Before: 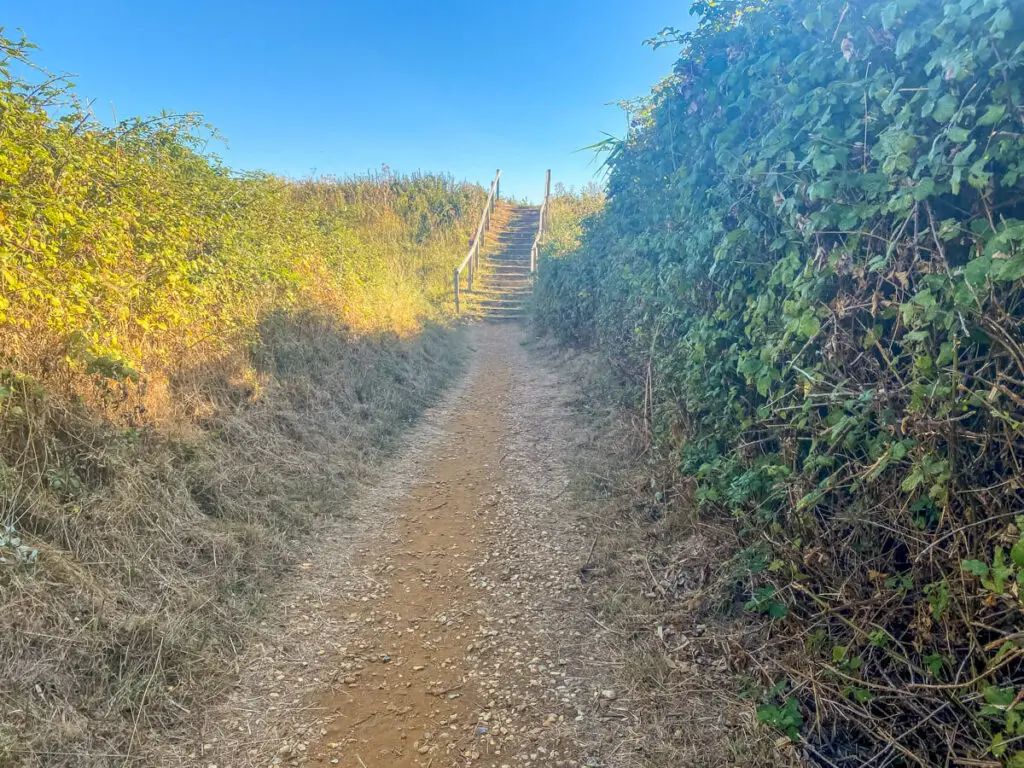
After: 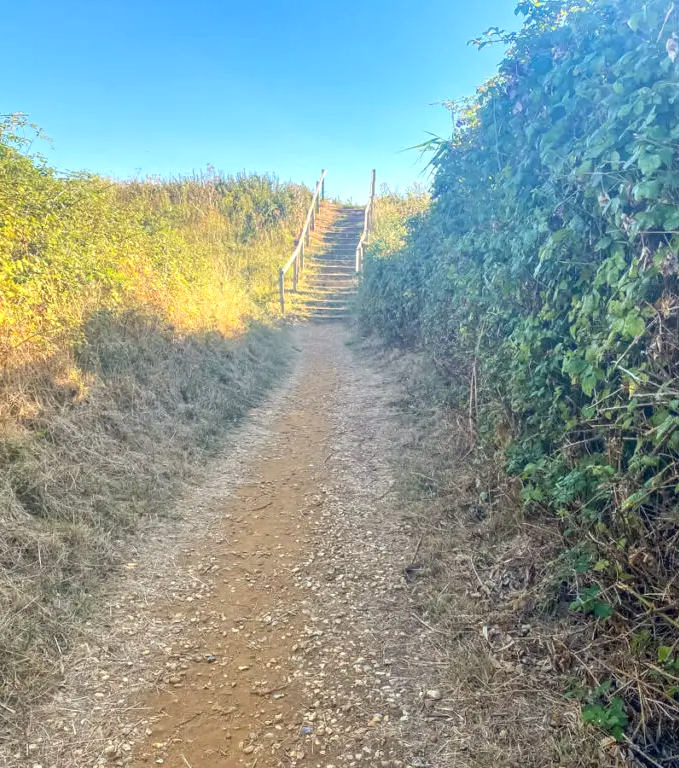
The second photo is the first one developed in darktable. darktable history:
crop: left 17.133%, right 16.501%
shadows and highlights: shadows -13.33, white point adjustment 4.1, highlights 26.45
exposure: exposure 0.202 EV, compensate highlight preservation false
color correction: highlights a* -0.298, highlights b* -0.094
